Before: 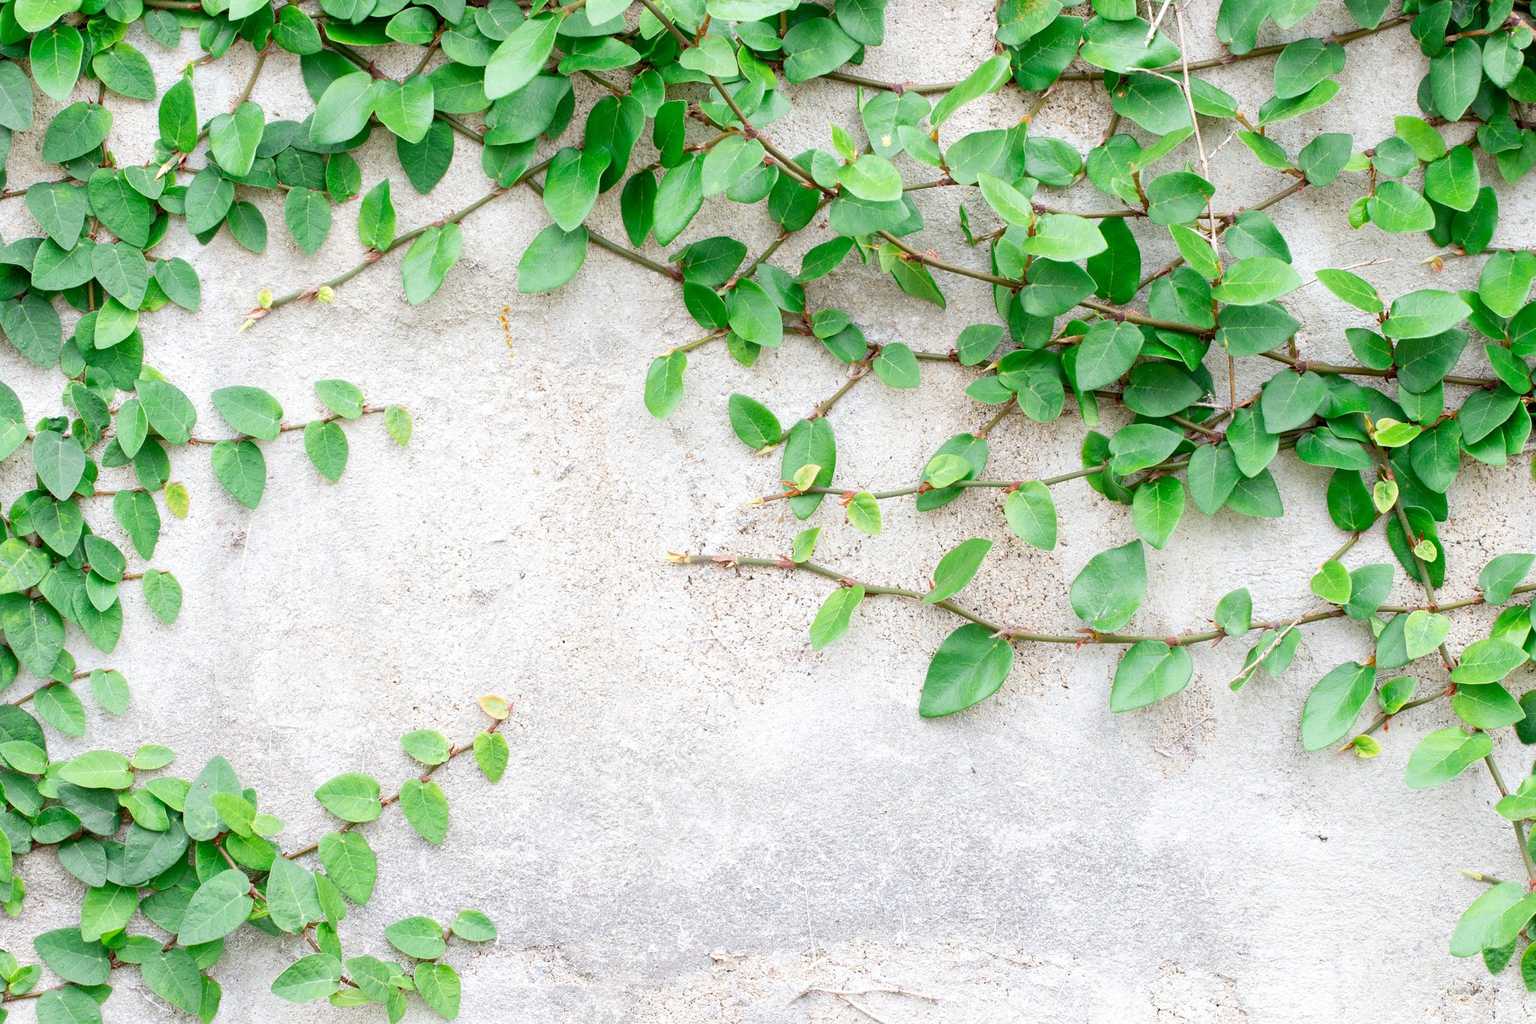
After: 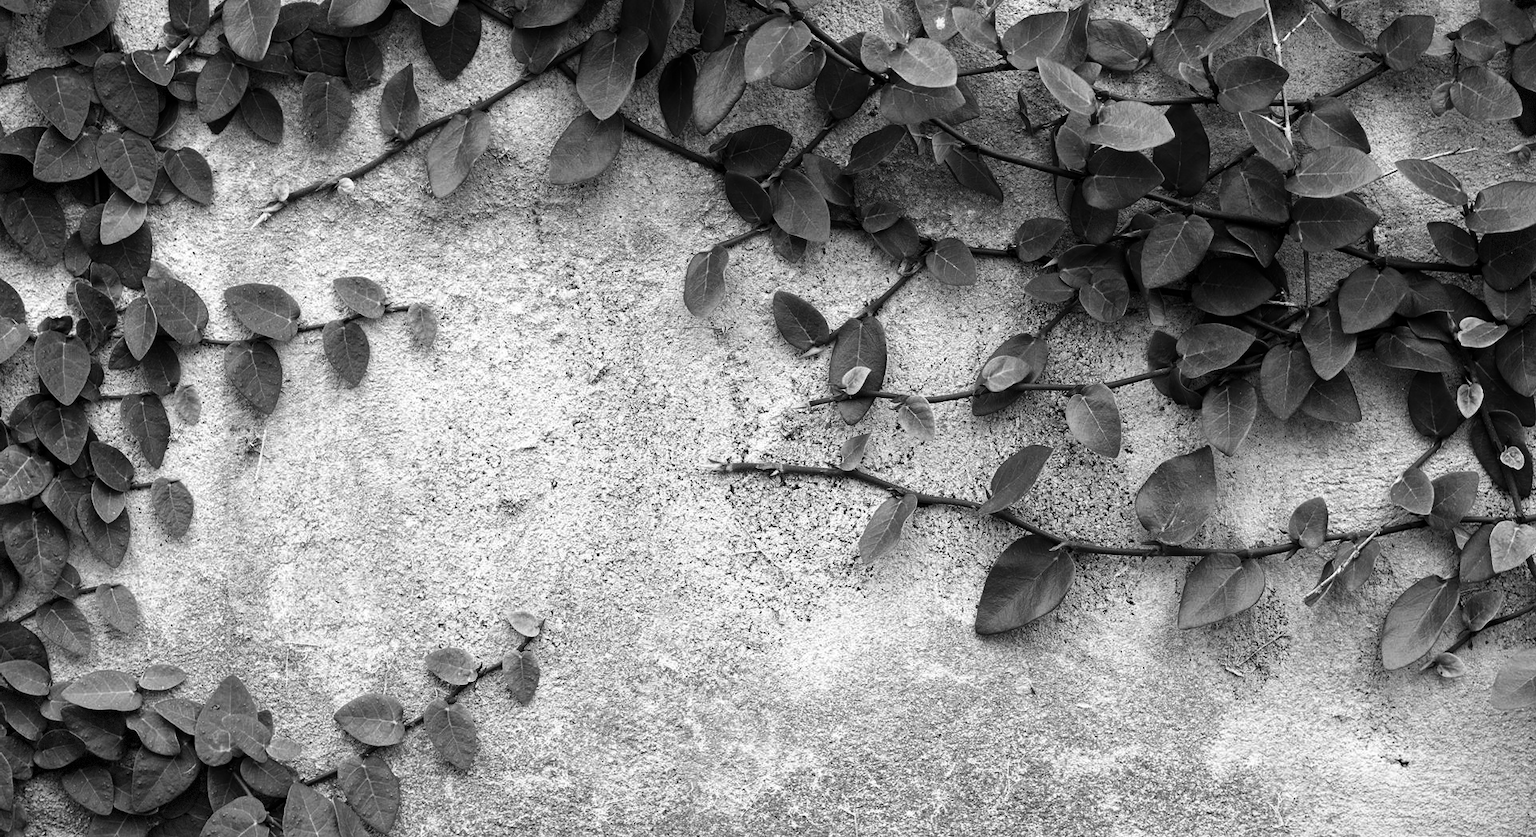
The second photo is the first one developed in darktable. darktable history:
crop and rotate: angle 0.03°, top 11.643%, right 5.651%, bottom 11.189%
exposure: black level correction 0.002, compensate highlight preservation false
vignetting: fall-off start 100%, brightness -0.406, saturation -0.3, width/height ratio 1.324, dithering 8-bit output, unbound false
contrast brightness saturation: contrast 0.02, brightness -1, saturation -1
haze removal: compatibility mode true, adaptive false
